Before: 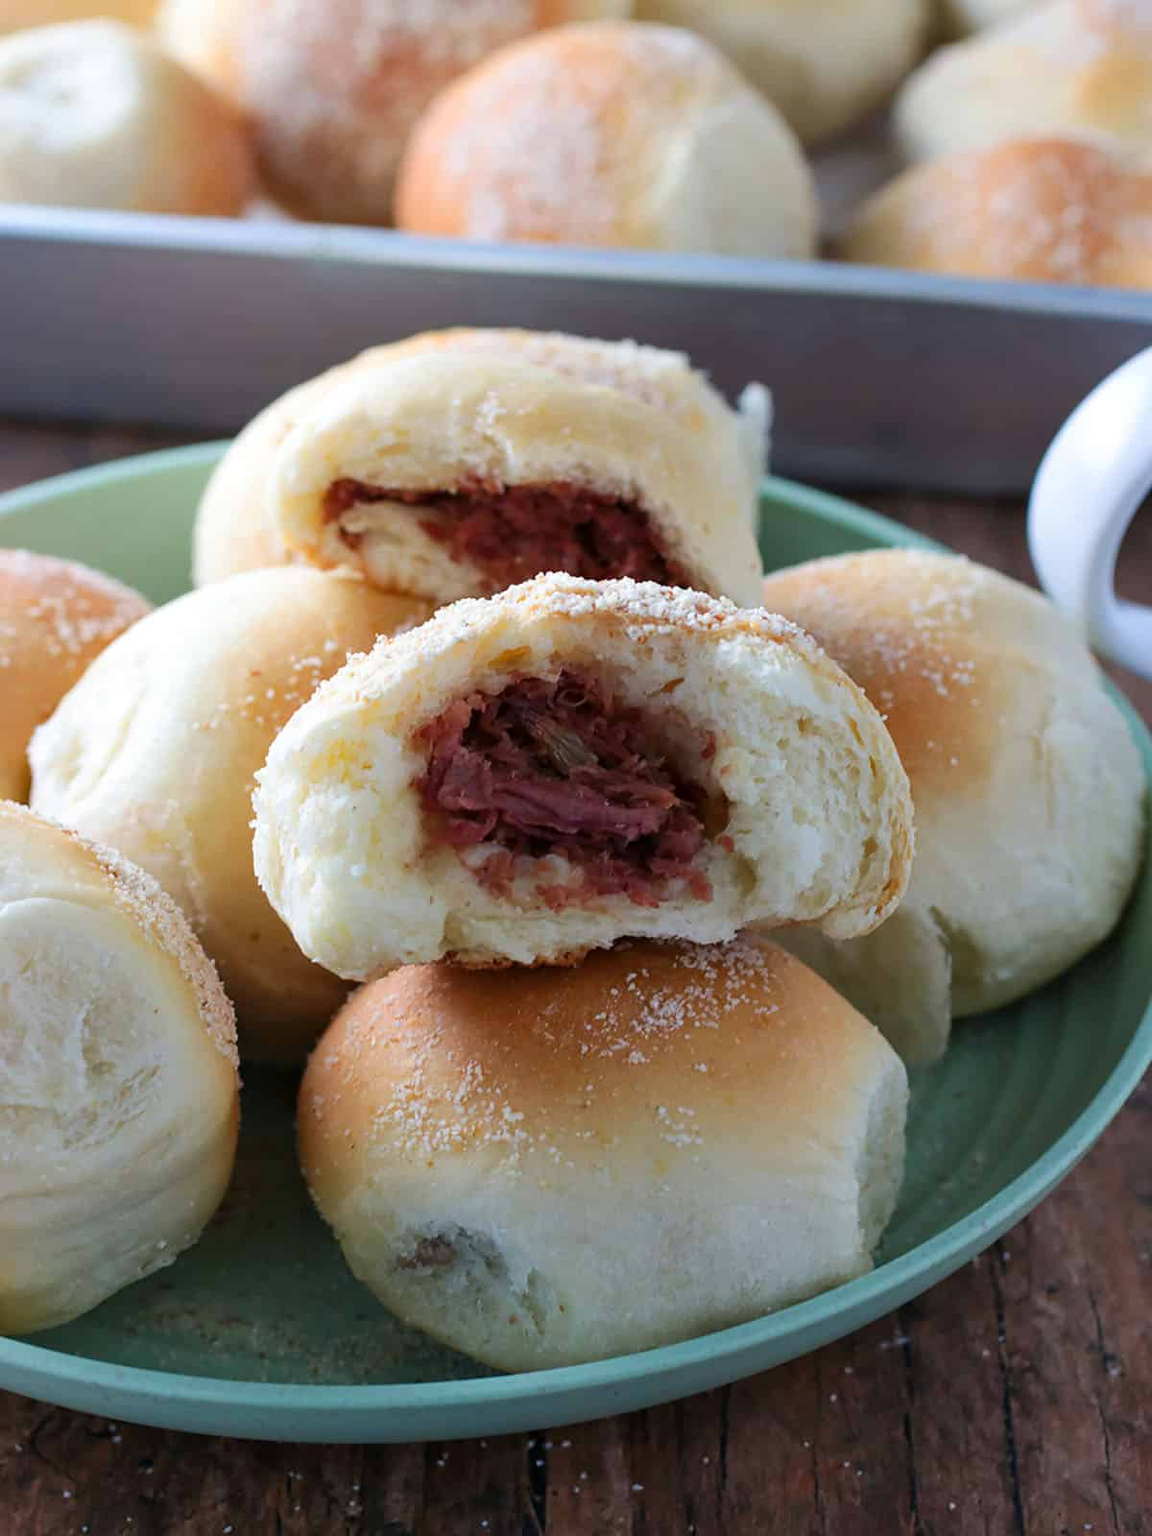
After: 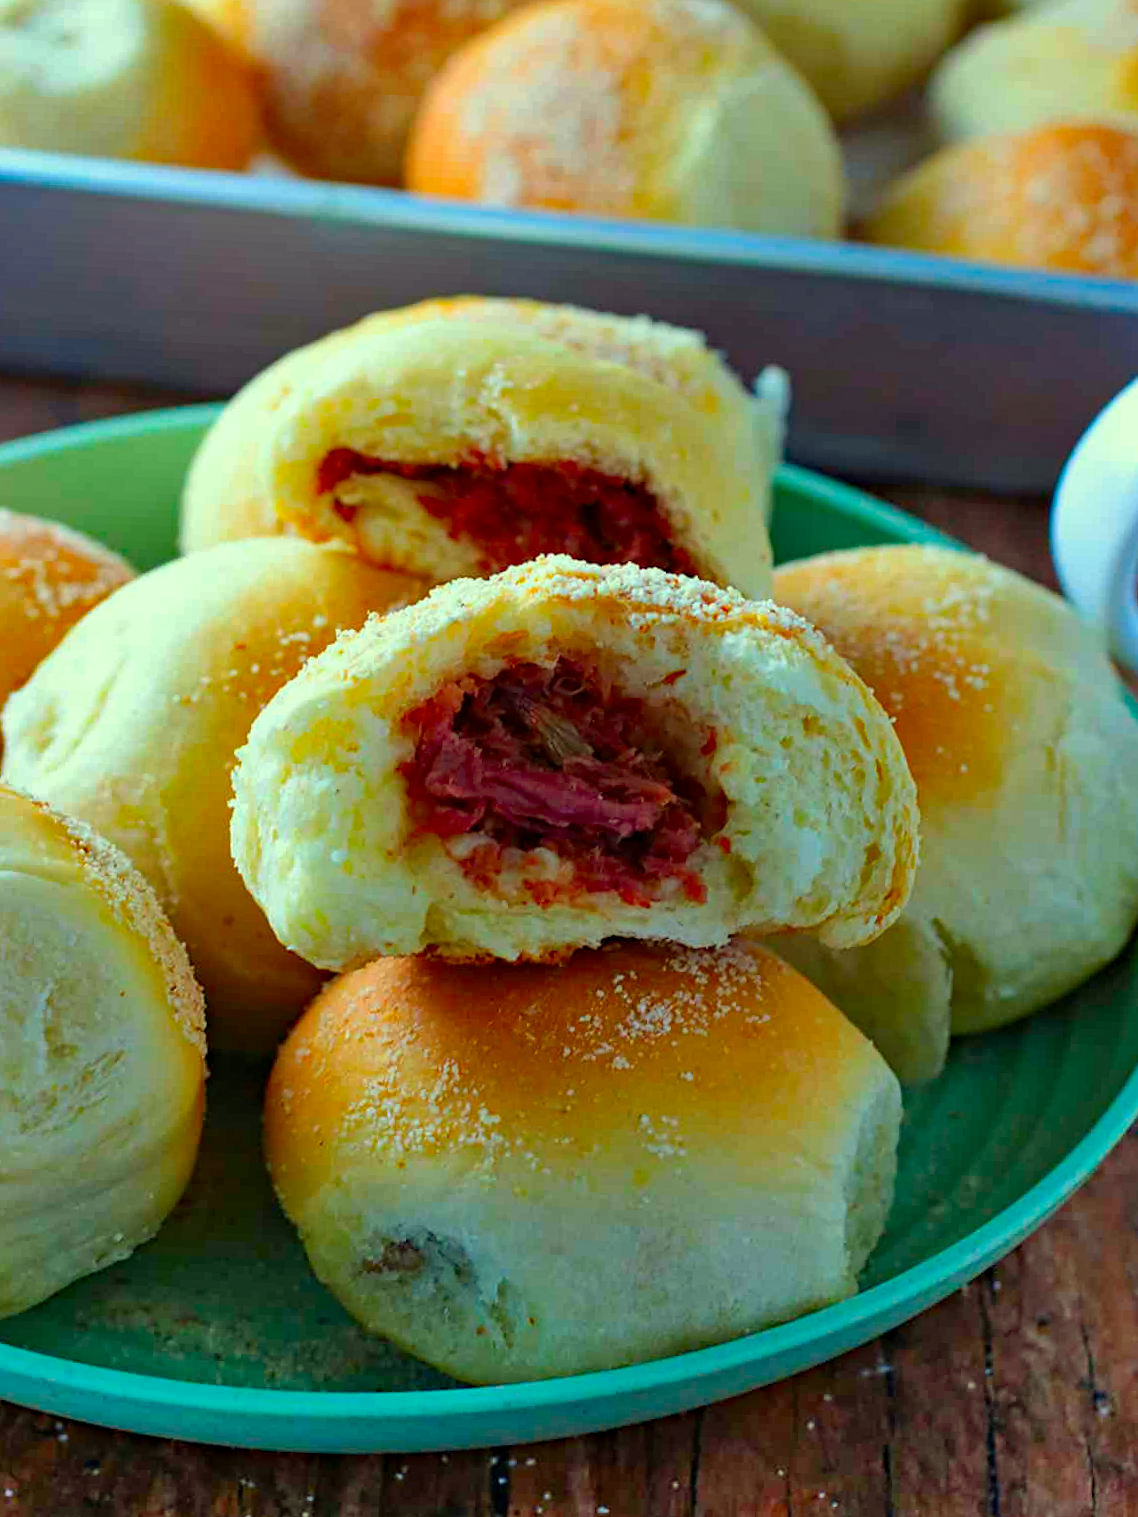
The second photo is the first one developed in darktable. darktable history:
exposure: exposure -0.054 EV, compensate highlight preservation false
crop and rotate: angle -2.37°
color correction: highlights a* -11.18, highlights b* 9.82, saturation 1.71
haze removal: strength 0.297, distance 0.249, compatibility mode true, adaptive false
tone equalizer: on, module defaults
shadows and highlights: shadows 52.55, soften with gaussian
contrast equalizer: octaves 7, y [[0.5, 0.502, 0.506, 0.511, 0.52, 0.537], [0.5 ×6], [0.505, 0.509, 0.518, 0.534, 0.553, 0.561], [0 ×6], [0 ×6]], mix 0.304
